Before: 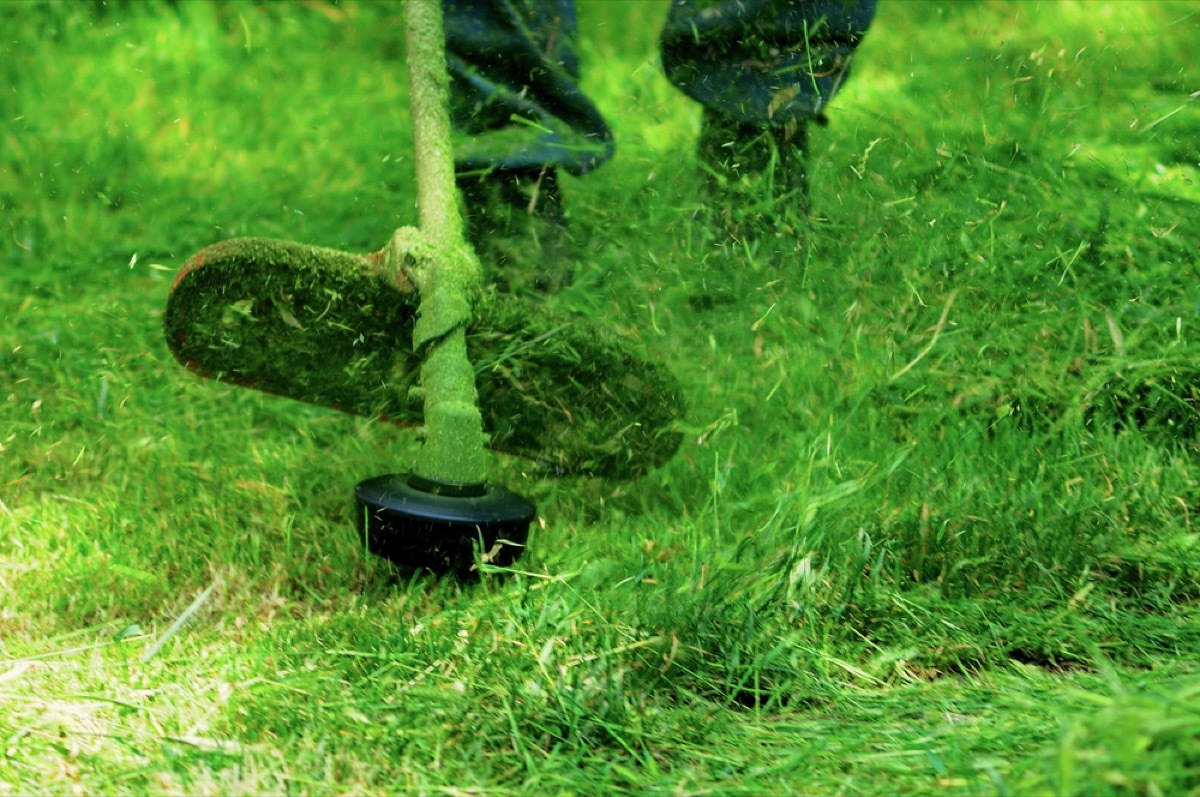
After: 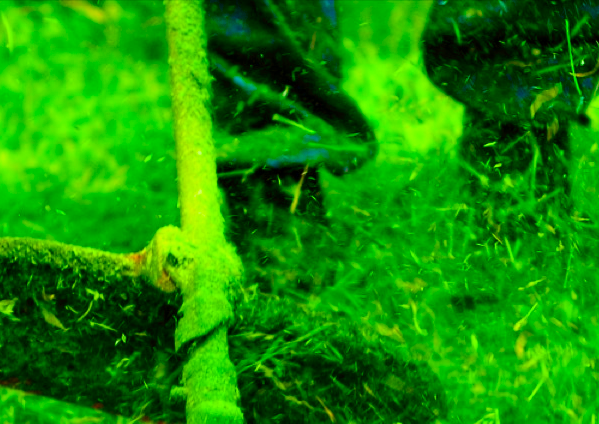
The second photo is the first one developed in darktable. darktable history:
crop: left 19.843%, right 30.217%, bottom 46.706%
levels: levels [0, 0.492, 0.984]
tone curve: curves: ch0 [(0, 0) (0.091, 0.075) (0.389, 0.441) (0.696, 0.808) (0.844, 0.908) (0.909, 0.942) (1, 0.973)]; ch1 [(0, 0) (0.437, 0.404) (0.48, 0.486) (0.5, 0.5) (0.529, 0.556) (0.58, 0.606) (0.616, 0.654) (1, 1)]; ch2 [(0, 0) (0.442, 0.415) (0.5, 0.5) (0.535, 0.567) (0.585, 0.632) (1, 1)], color space Lab, independent channels
color balance rgb: perceptual saturation grading › global saturation 36.343%, perceptual saturation grading › shadows 36.172%, global vibrance 59.443%
